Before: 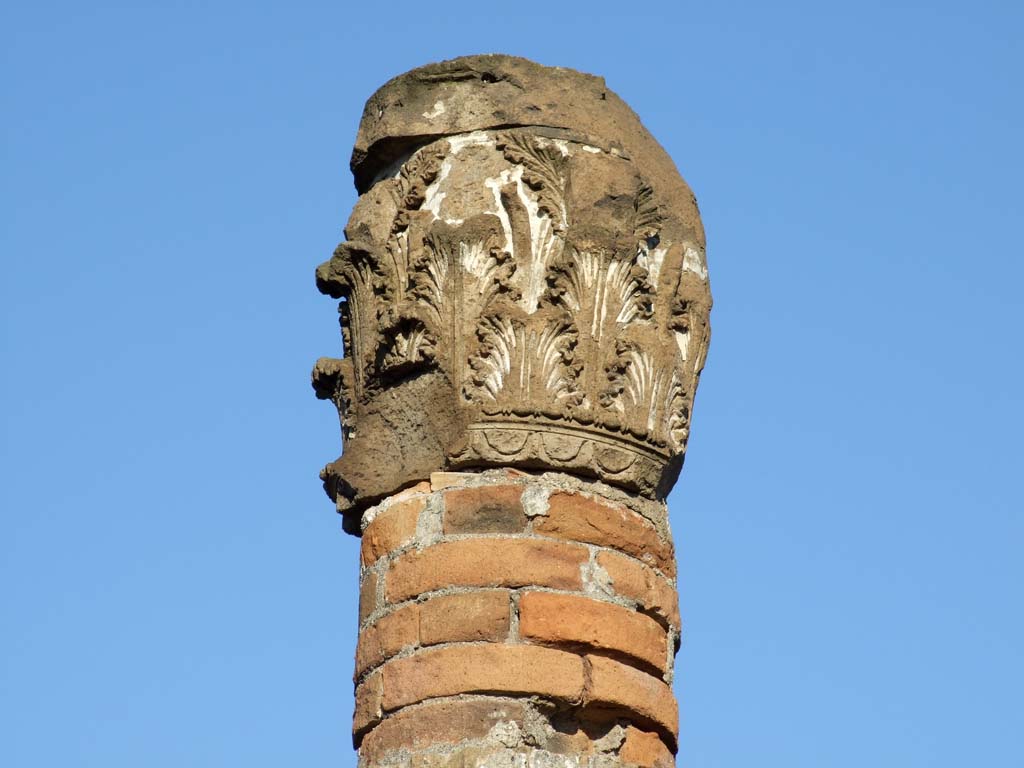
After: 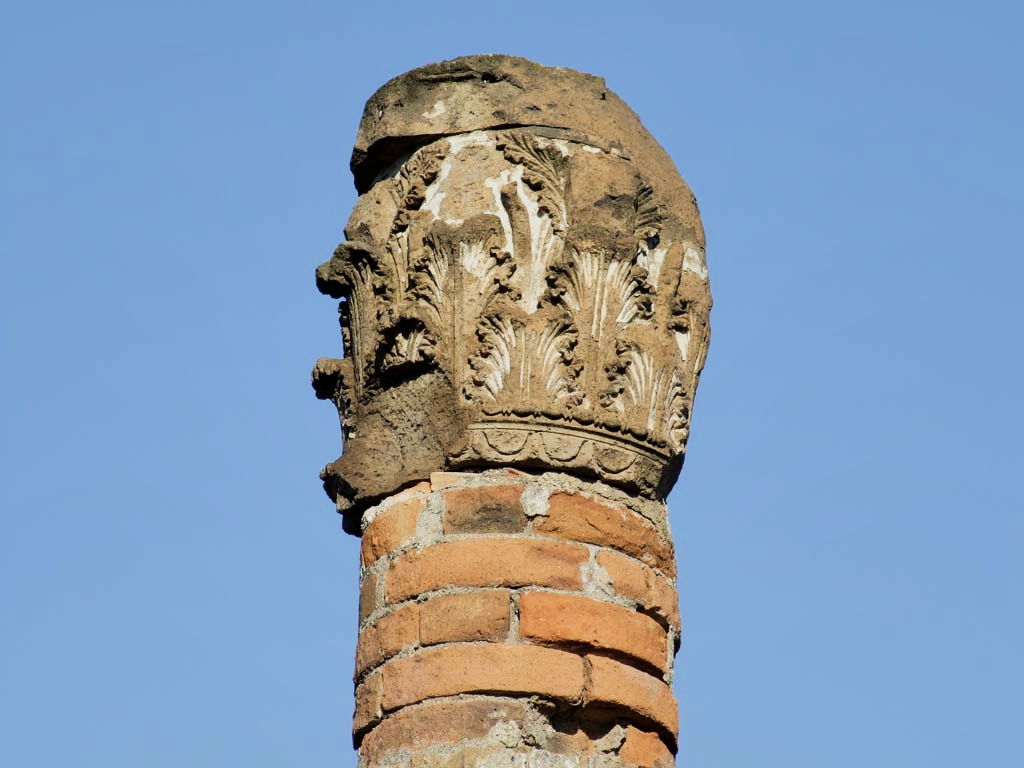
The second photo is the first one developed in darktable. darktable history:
shadows and highlights: on, module defaults
filmic rgb: black relative exposure -7.5 EV, white relative exposure 5 EV, hardness 3.31, contrast 1.3, contrast in shadows safe
tone equalizer: -8 EV -0.417 EV, -7 EV -0.389 EV, -6 EV -0.333 EV, -5 EV -0.222 EV, -3 EV 0.222 EV, -2 EV 0.333 EV, -1 EV 0.389 EV, +0 EV 0.417 EV, edges refinement/feathering 500, mask exposure compensation -1.57 EV, preserve details no
